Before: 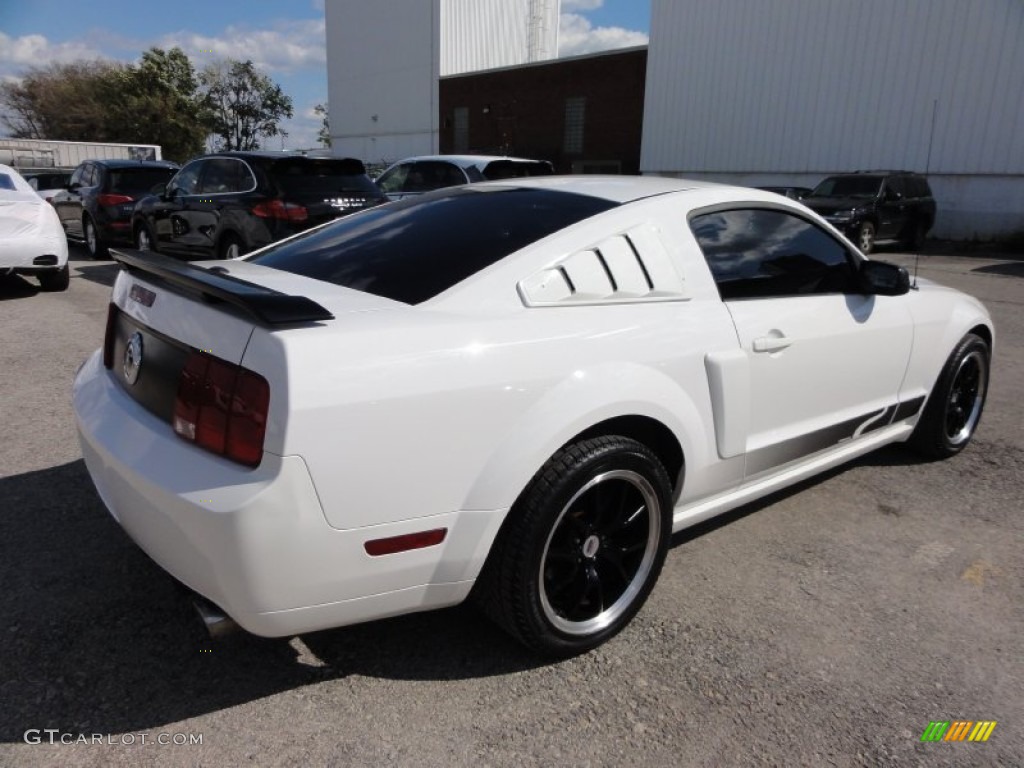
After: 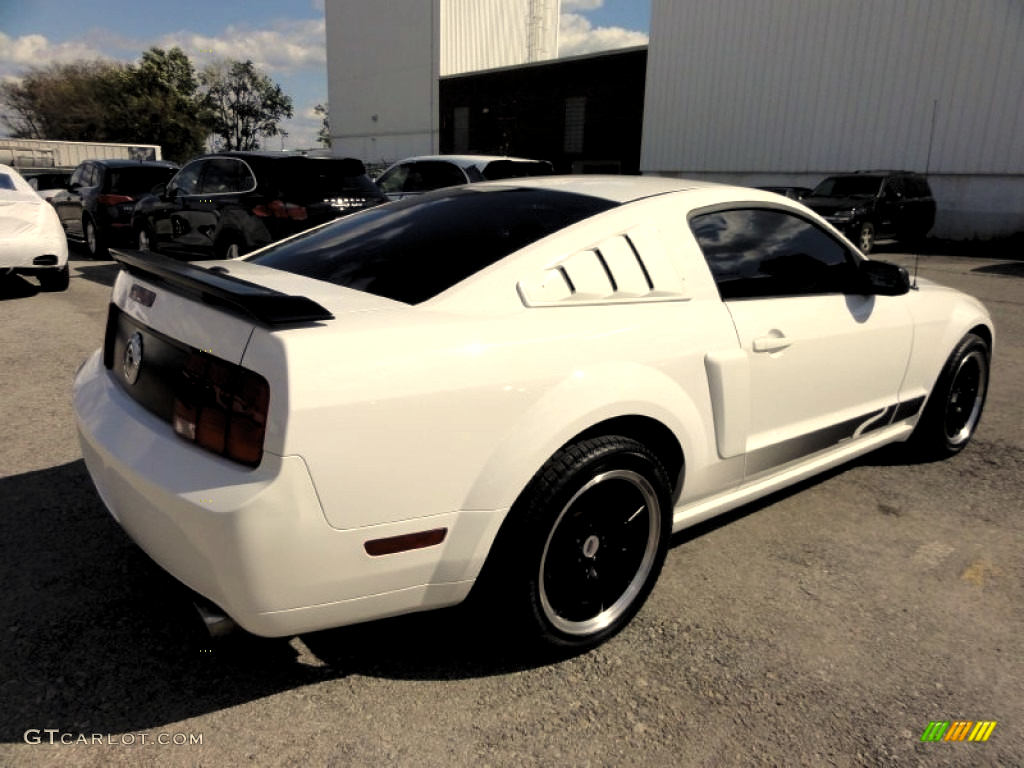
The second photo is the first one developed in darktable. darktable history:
color correction: highlights a* 1.45, highlights b* 17.31
levels: levels [0.052, 0.496, 0.908]
